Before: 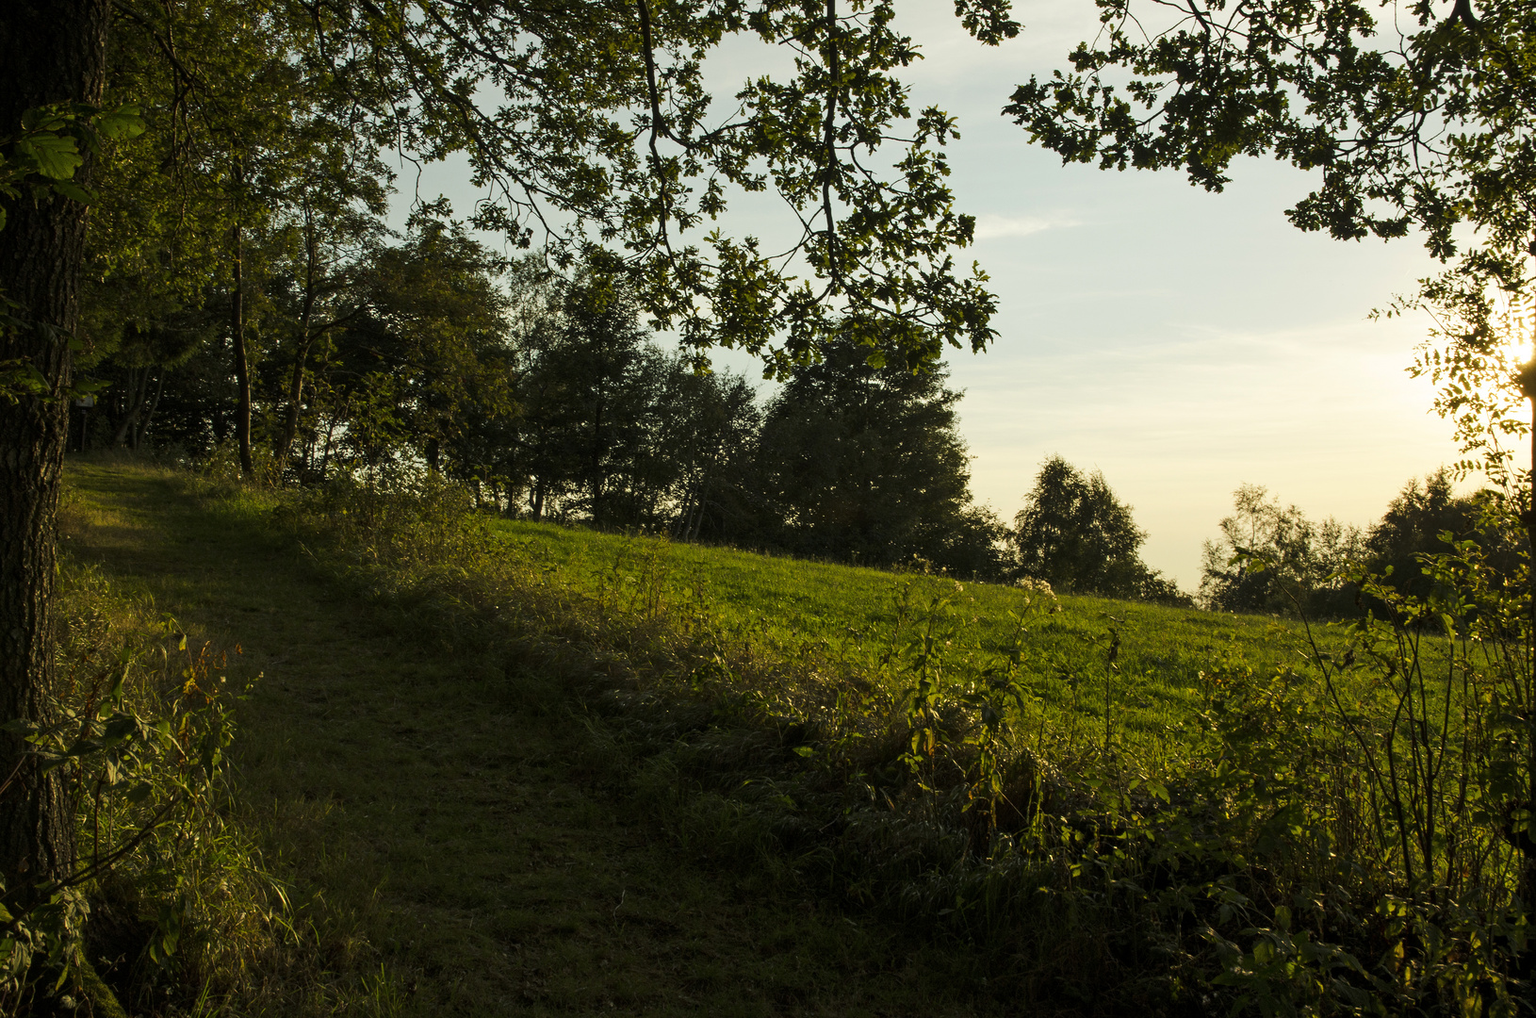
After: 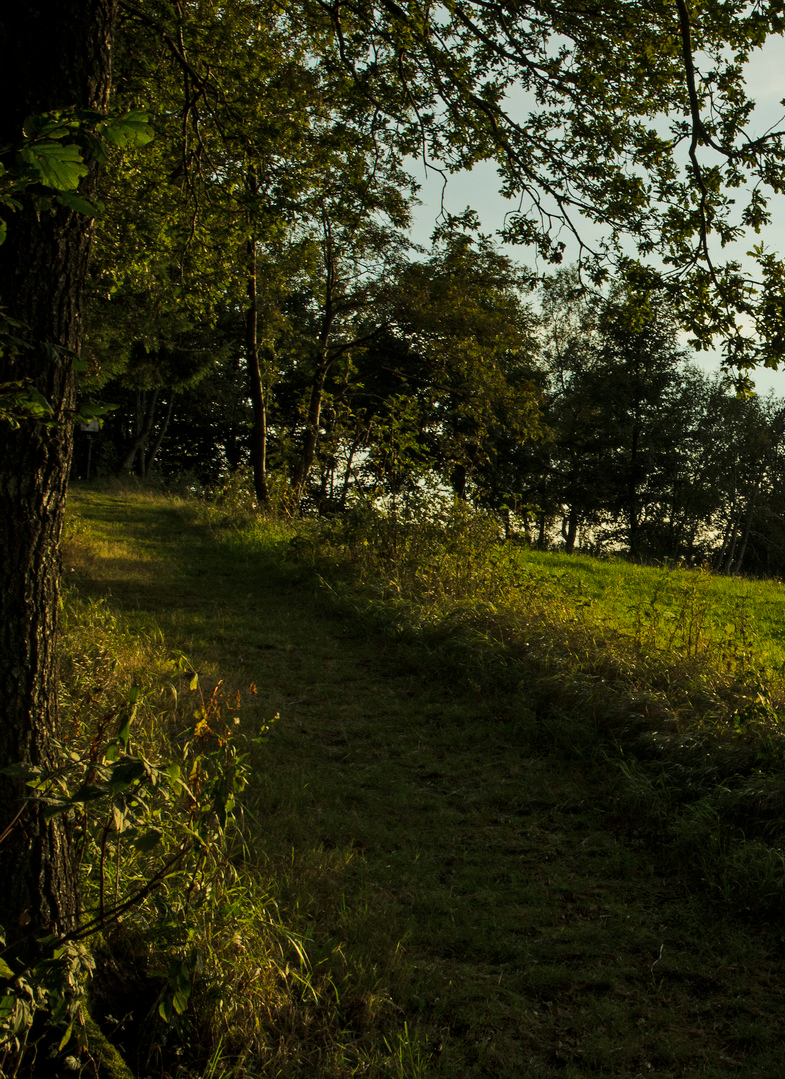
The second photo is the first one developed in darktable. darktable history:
crop and rotate: left 0.042%, top 0%, right 51.787%
shadows and highlights: shadows 31, highlights 0.978, soften with gaussian
